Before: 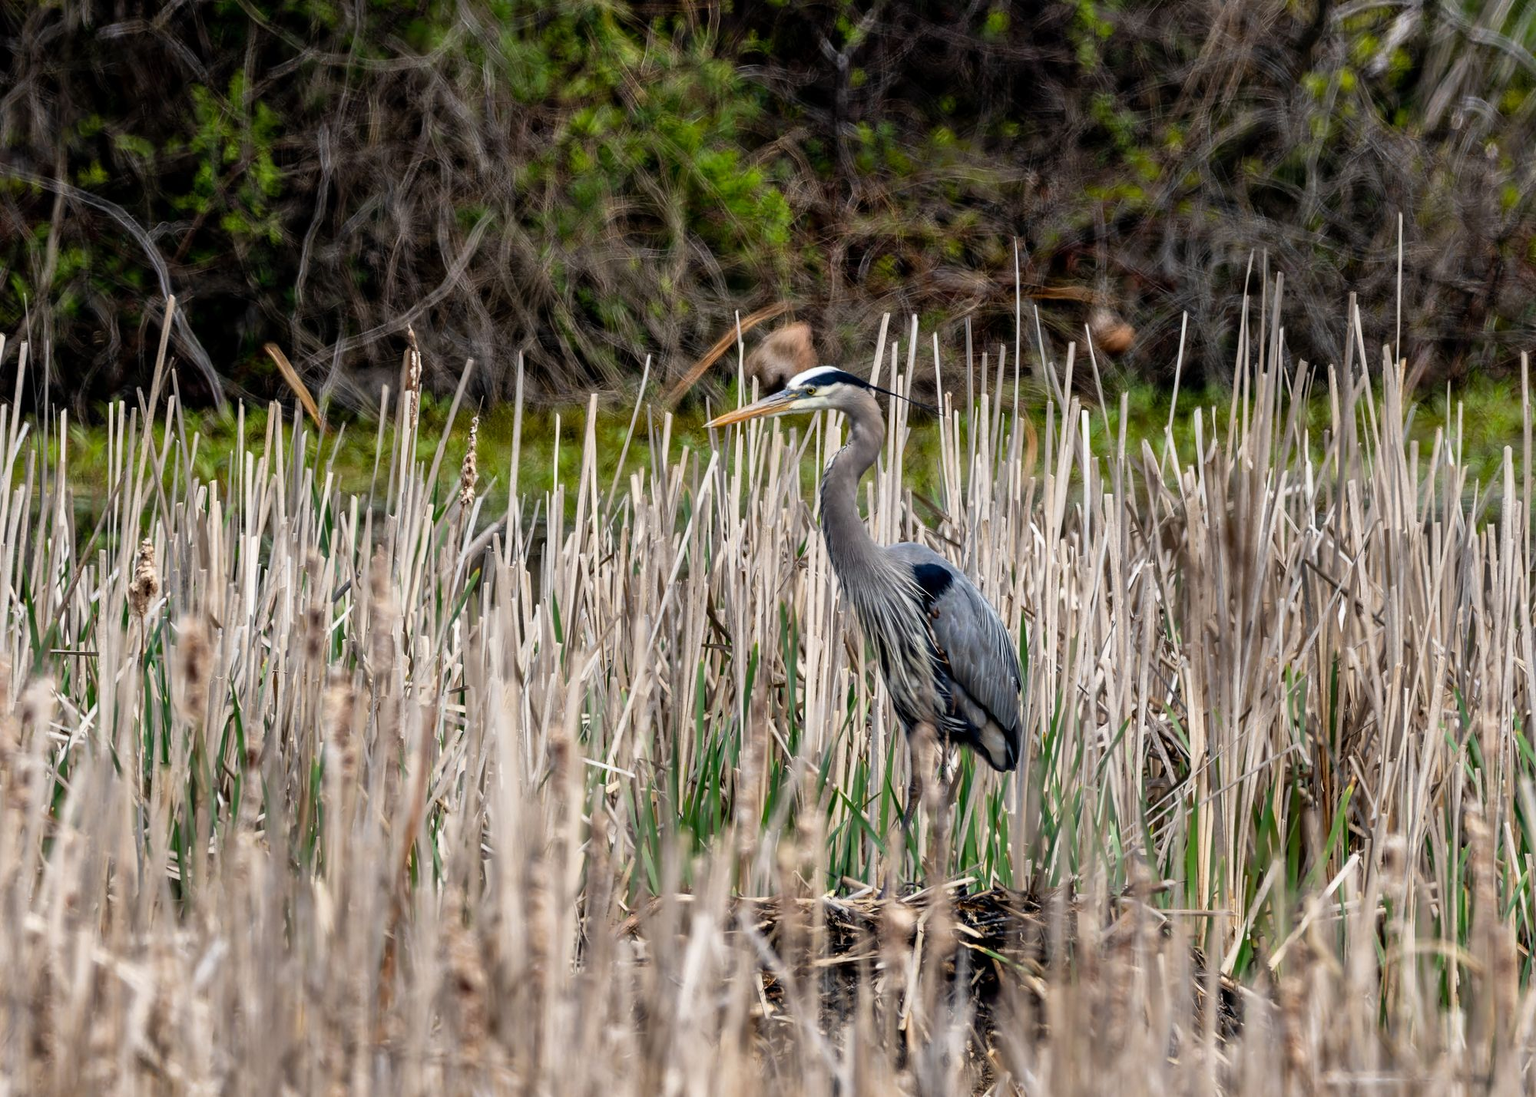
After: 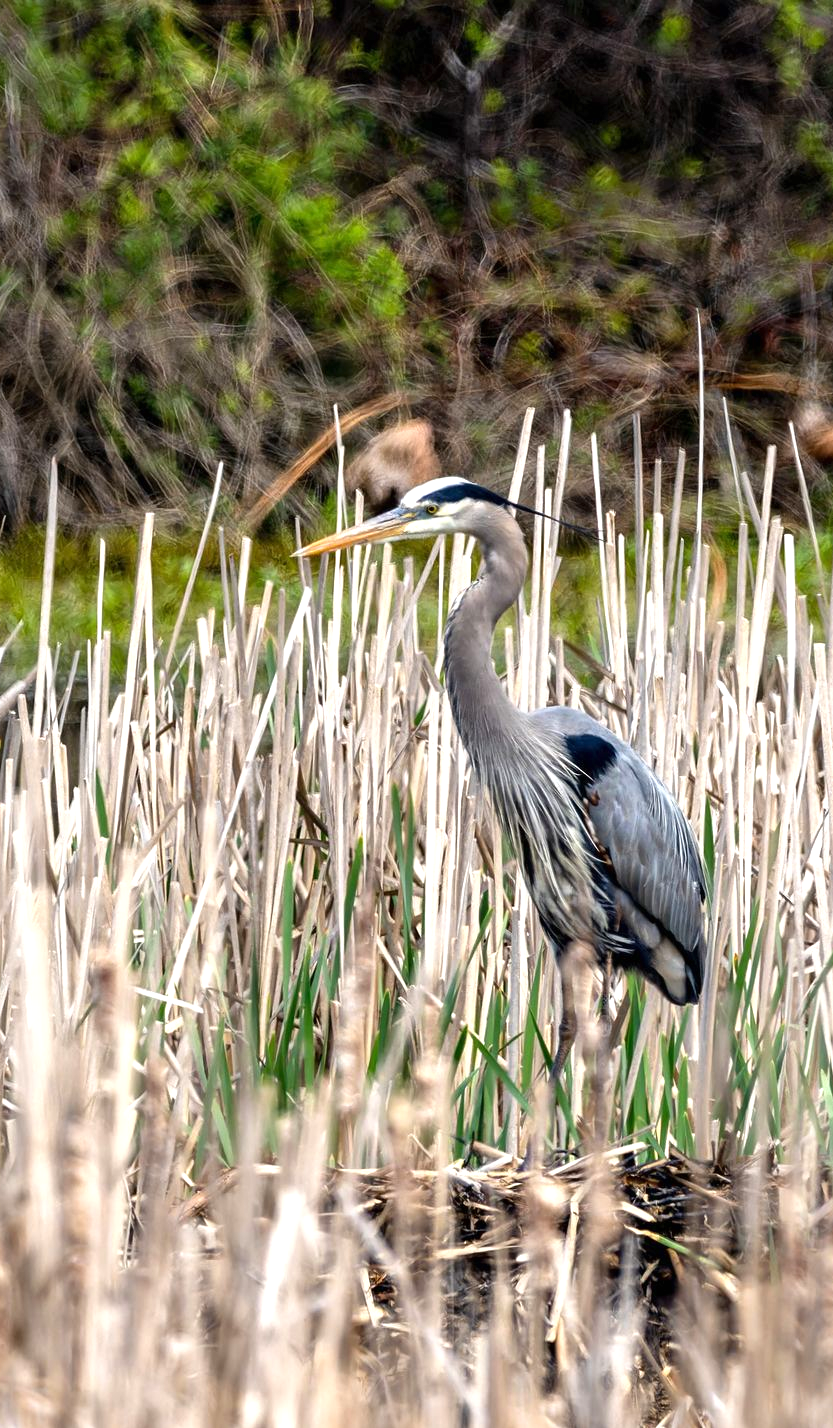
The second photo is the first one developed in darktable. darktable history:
crop: left 31.229%, right 27.105%
exposure: black level correction 0, exposure 0.7 EV, compensate exposure bias true, compensate highlight preservation false
